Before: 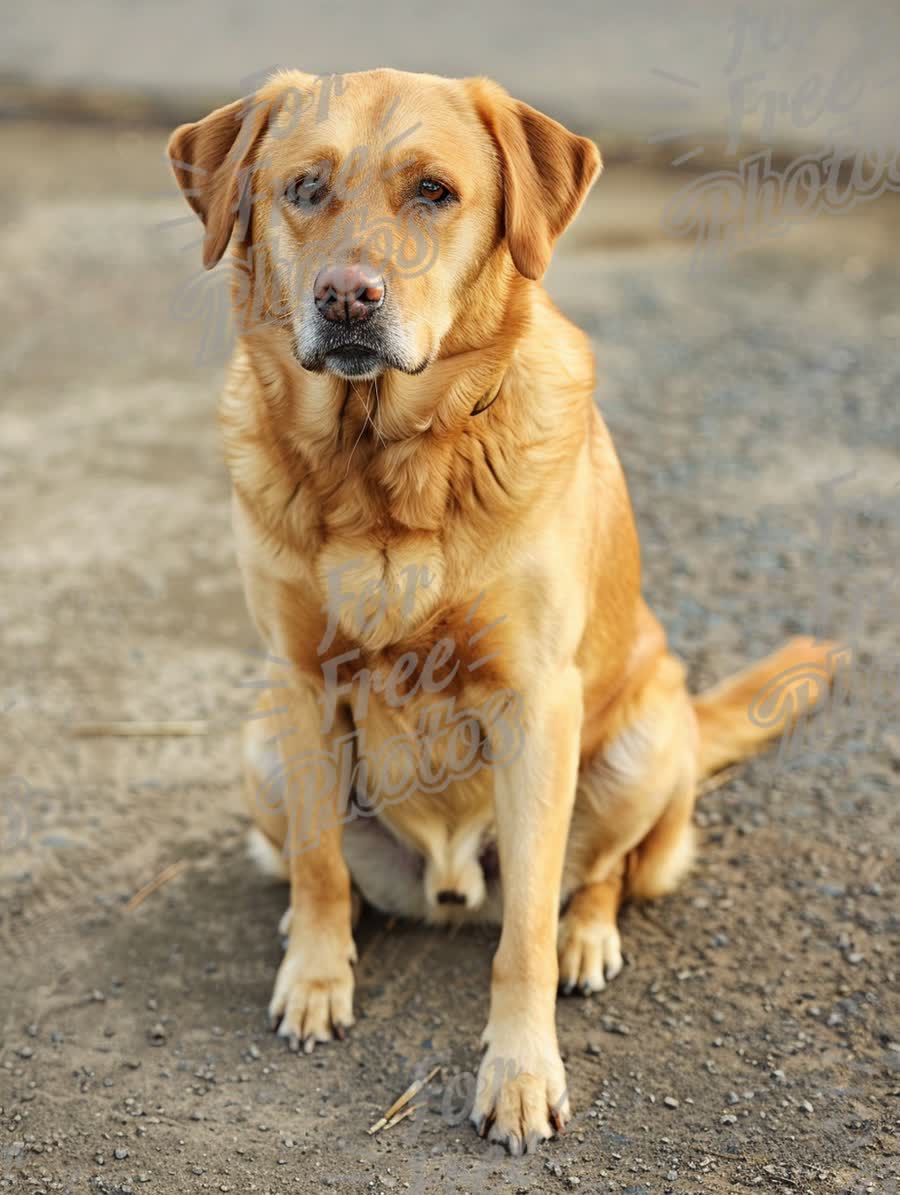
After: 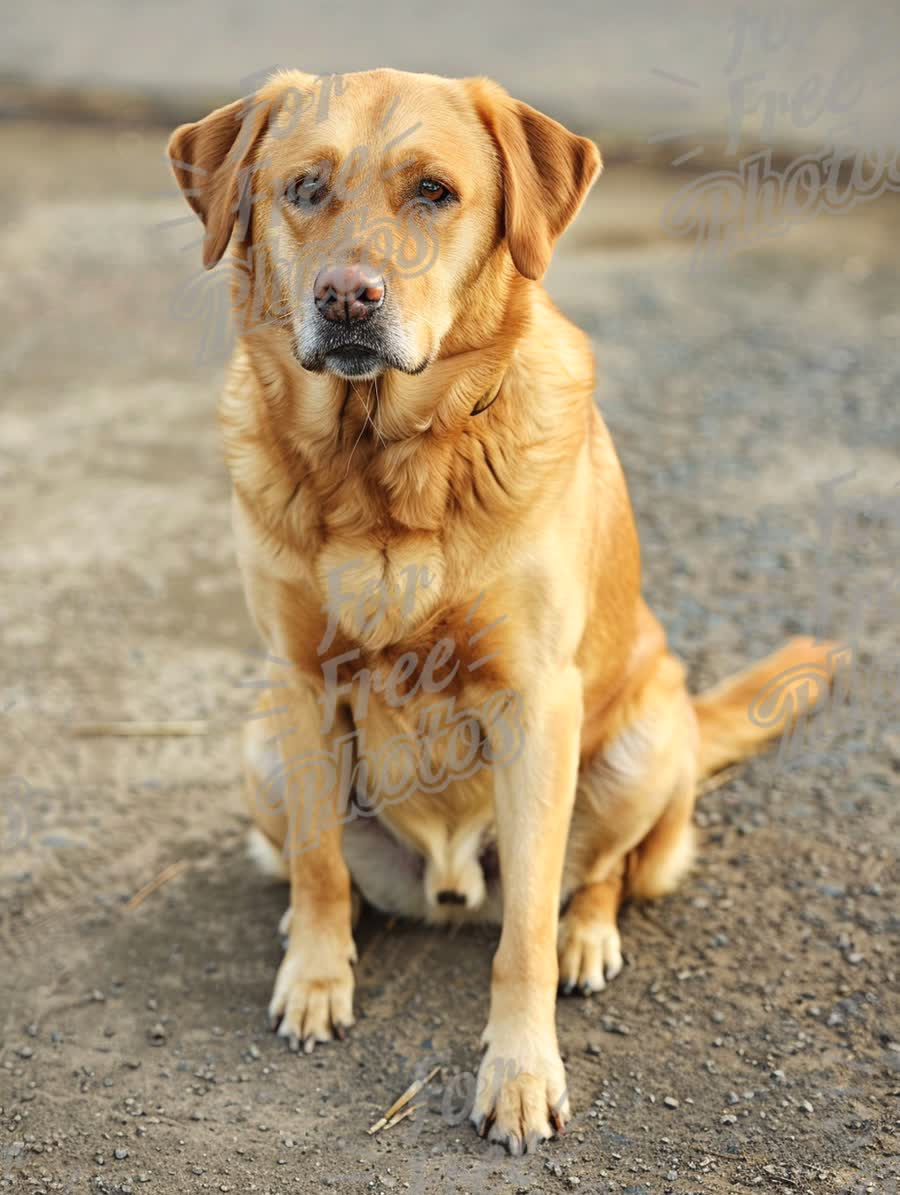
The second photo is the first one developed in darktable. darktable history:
exposure: black level correction -0.001, exposure 0.08 EV, compensate exposure bias true, compensate highlight preservation false
